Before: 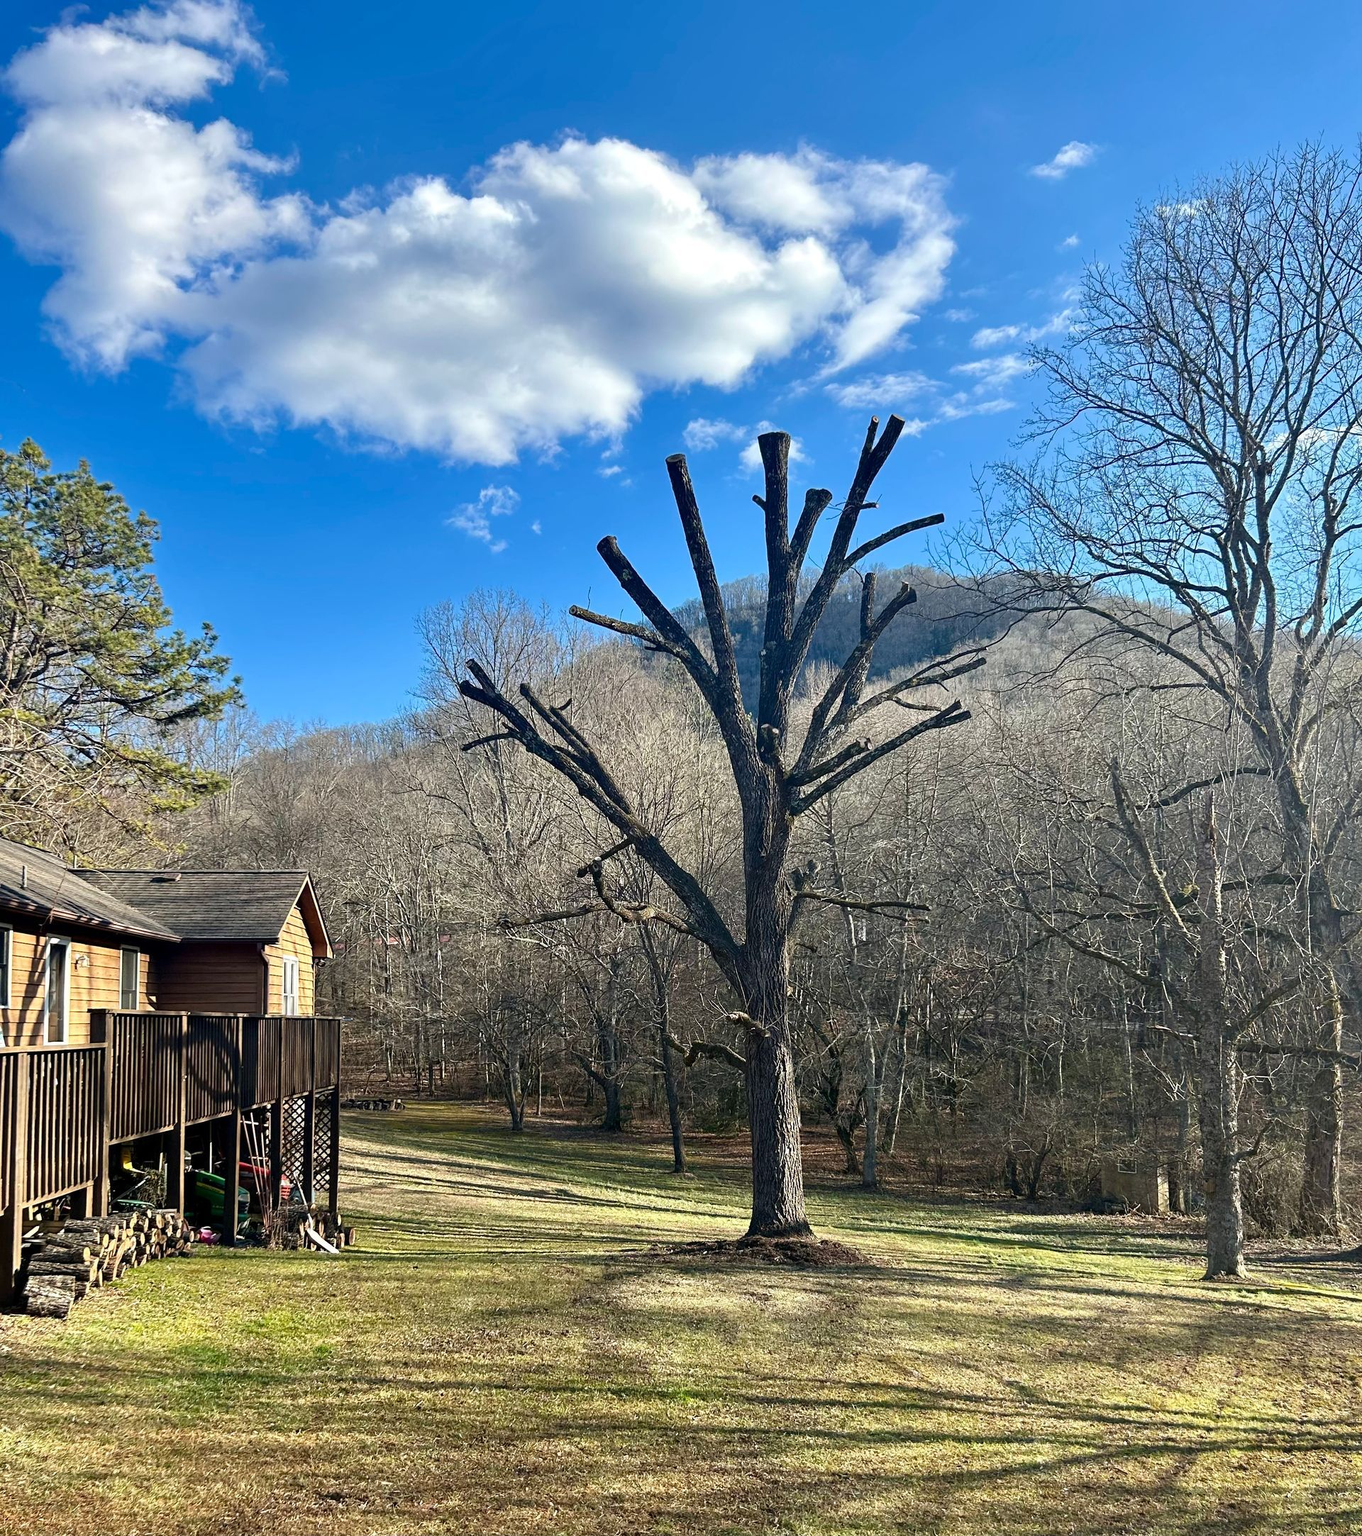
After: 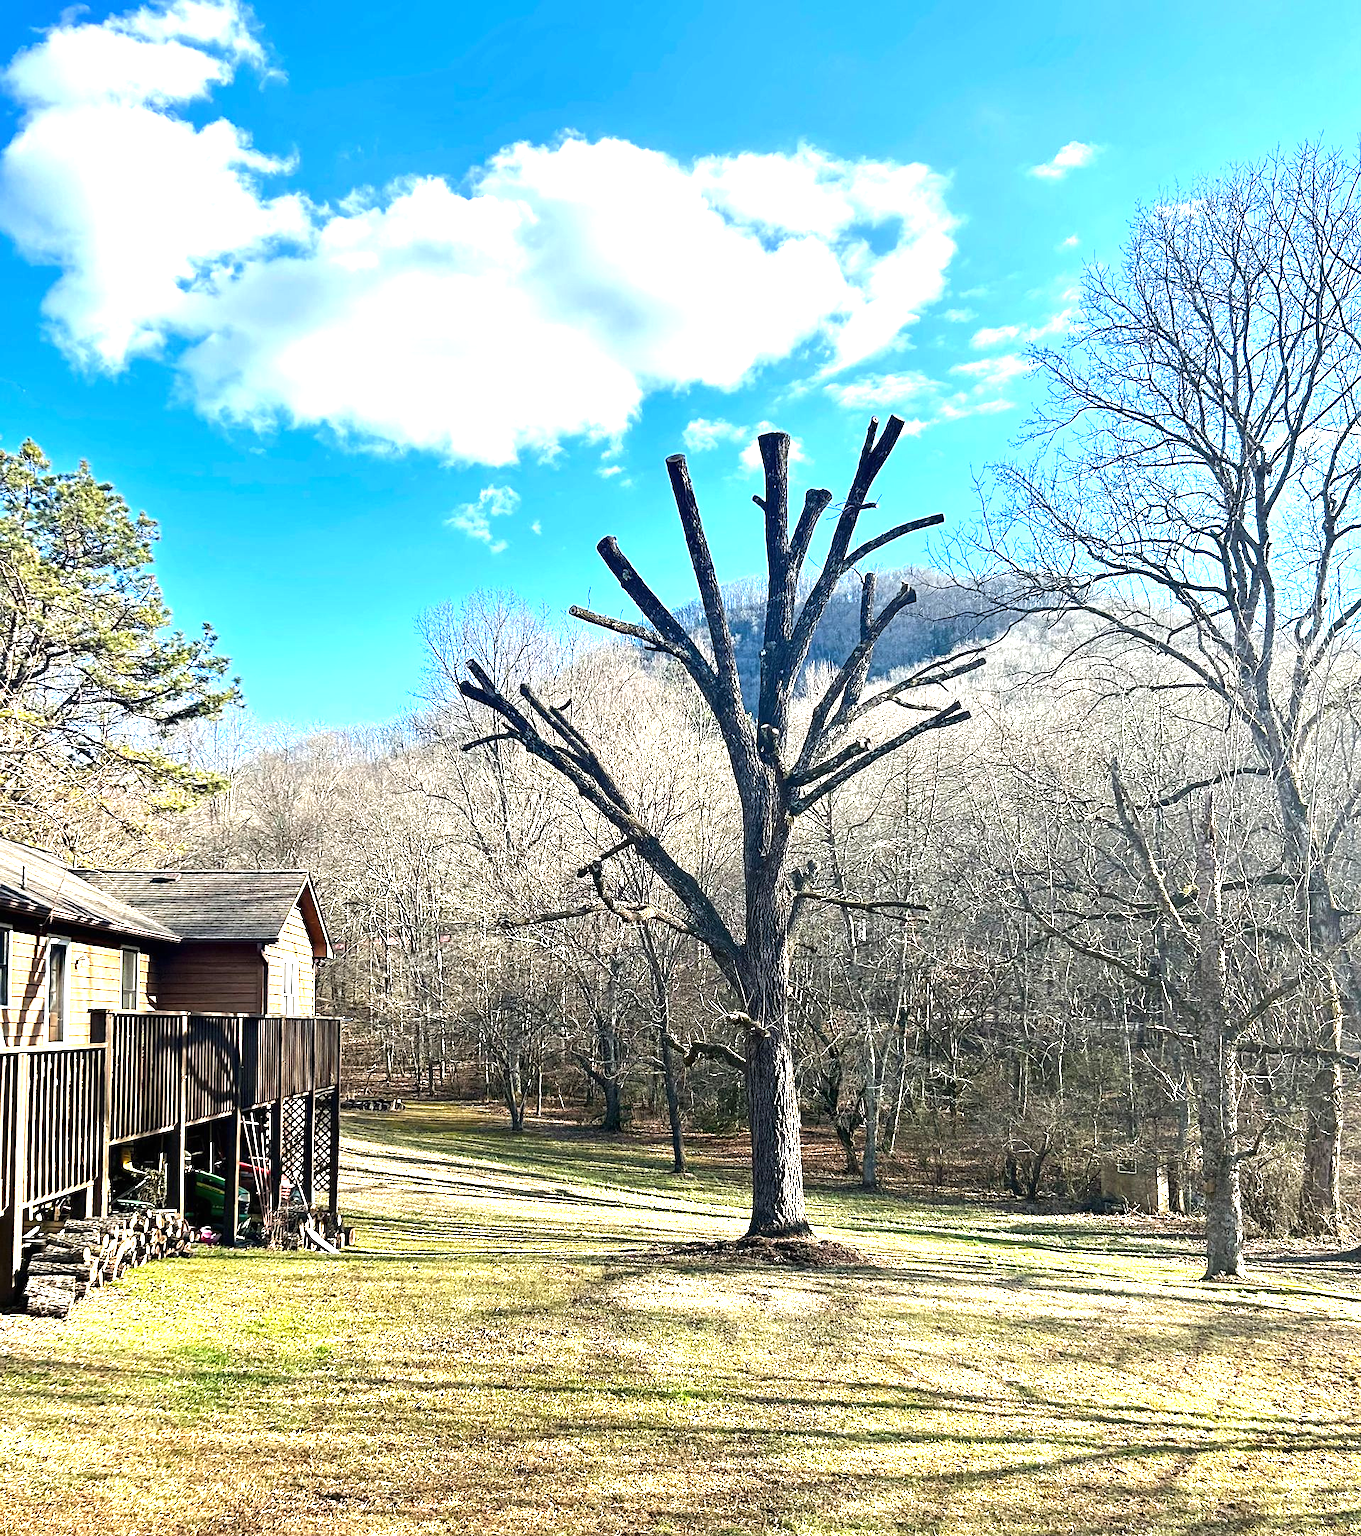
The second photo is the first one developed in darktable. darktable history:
exposure: black level correction 0, exposure 1.101 EV, compensate highlight preservation false
sharpen: amount 0.21
tone equalizer: -8 EV -0.406 EV, -7 EV -0.403 EV, -6 EV -0.324 EV, -5 EV -0.225 EV, -3 EV 0.189 EV, -2 EV 0.344 EV, -1 EV 0.375 EV, +0 EV 0.413 EV, edges refinement/feathering 500, mask exposure compensation -1.57 EV, preserve details no
